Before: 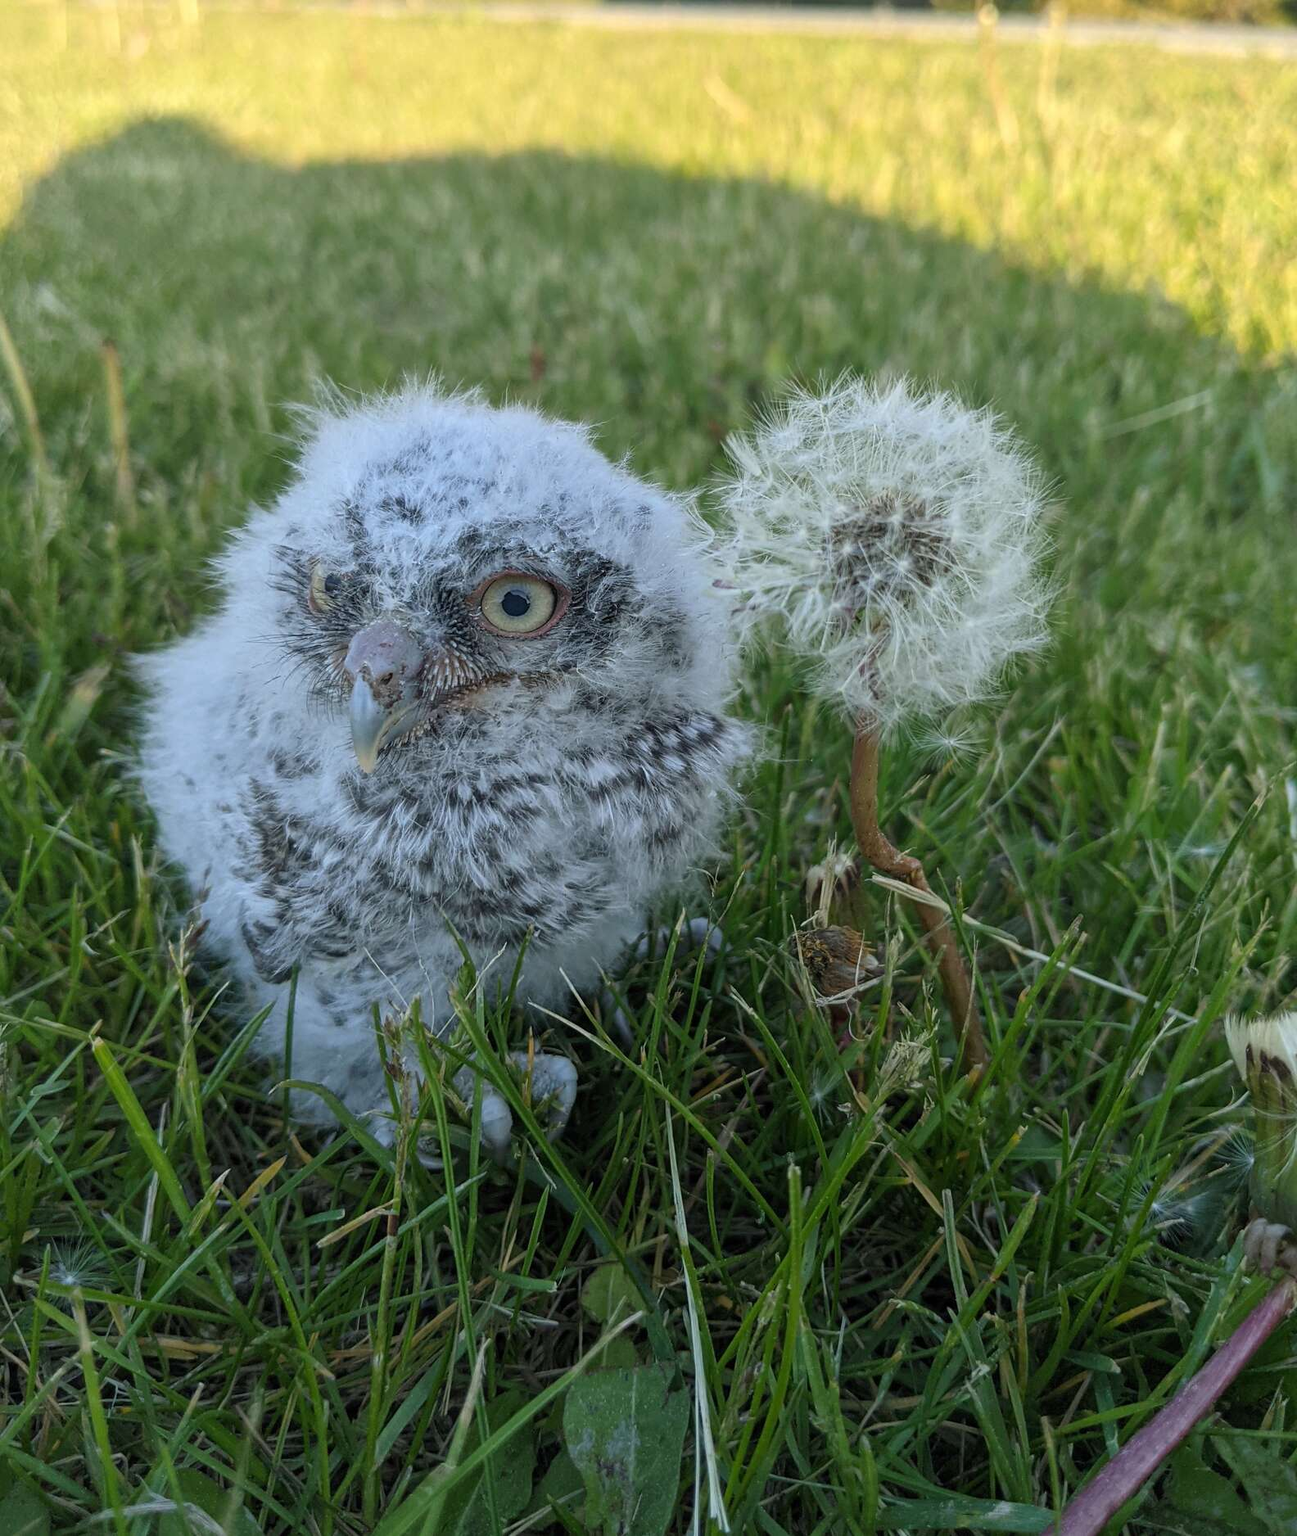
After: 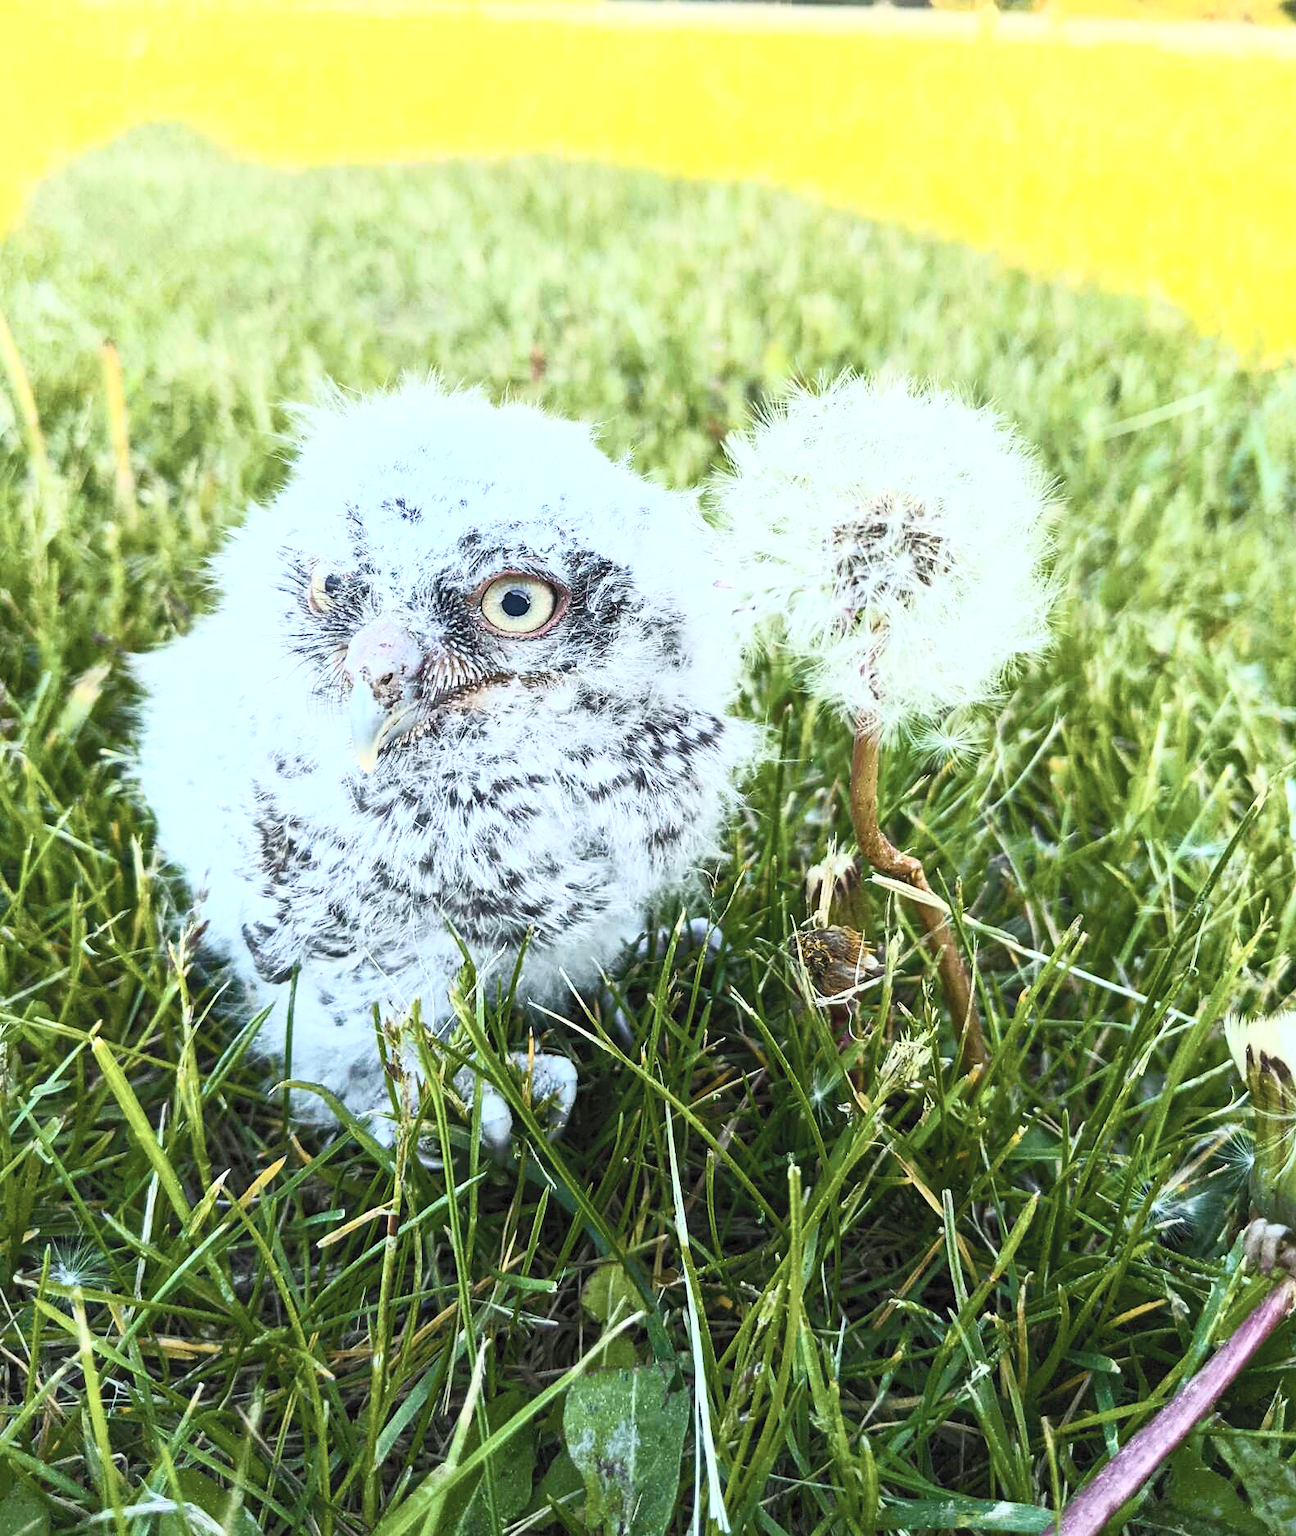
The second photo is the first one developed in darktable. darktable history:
contrast brightness saturation: contrast 0.588, brightness 0.574, saturation -0.33
color balance rgb: shadows lift › hue 86.37°, power › chroma 0.298%, power › hue 25.33°, linear chroma grading › global chroma 25.351%, perceptual saturation grading › global saturation 27.435%, perceptual saturation grading › highlights -28.327%, perceptual saturation grading › mid-tones 15.295%, perceptual saturation grading › shadows 33.576%, perceptual brilliance grading › global brilliance 30.354%
